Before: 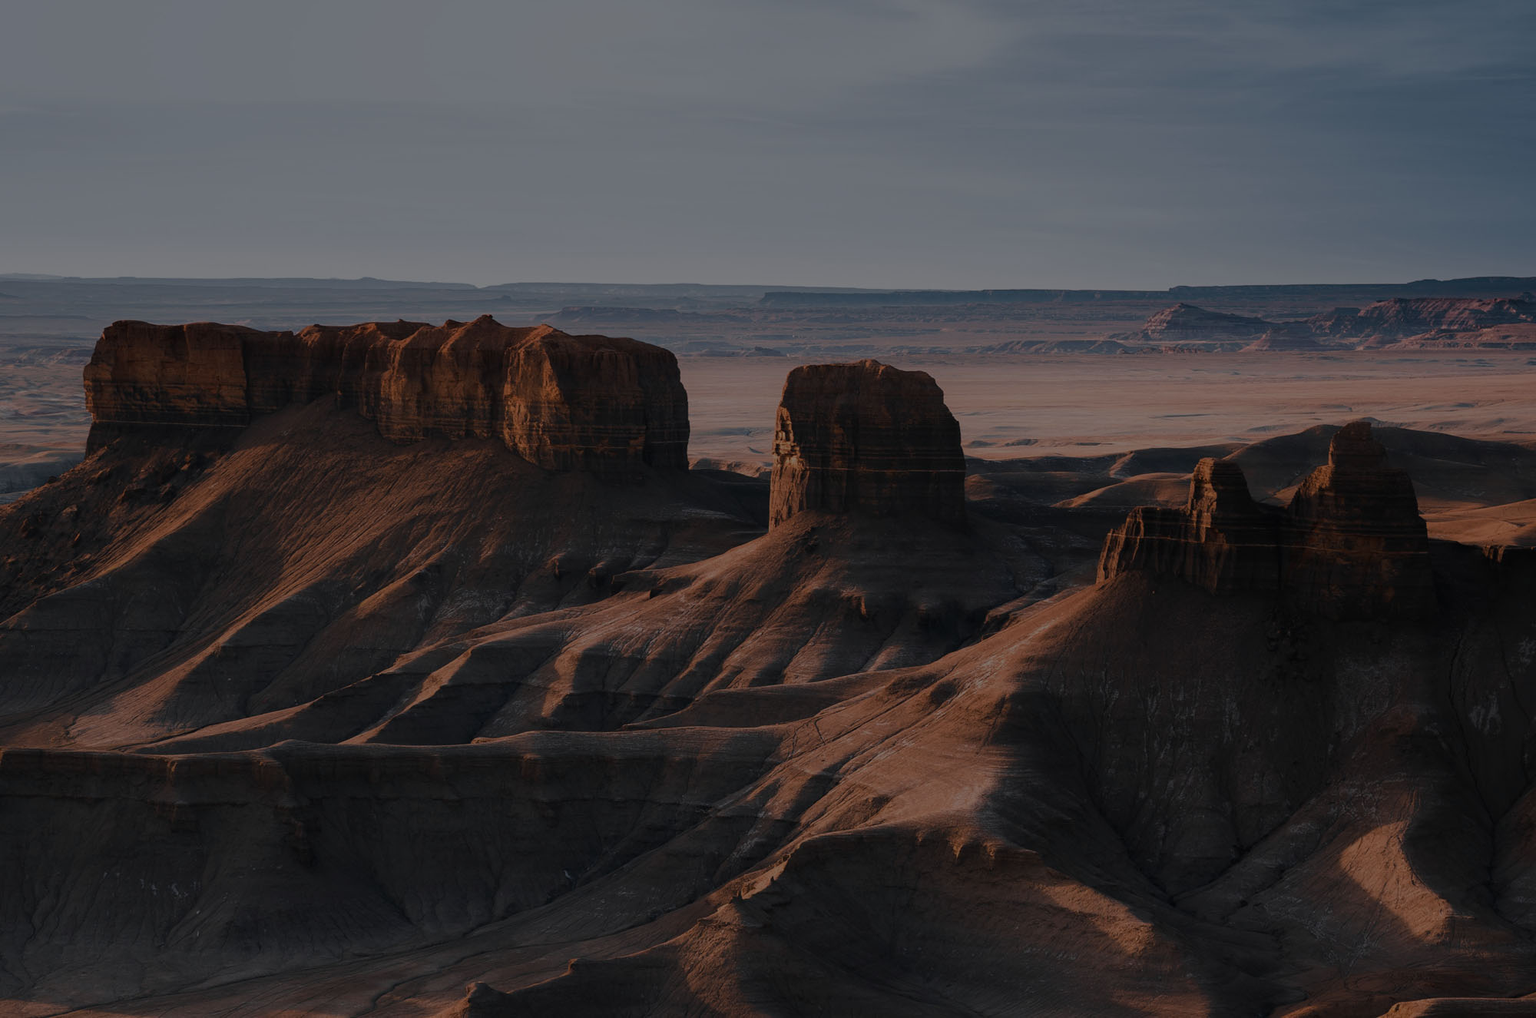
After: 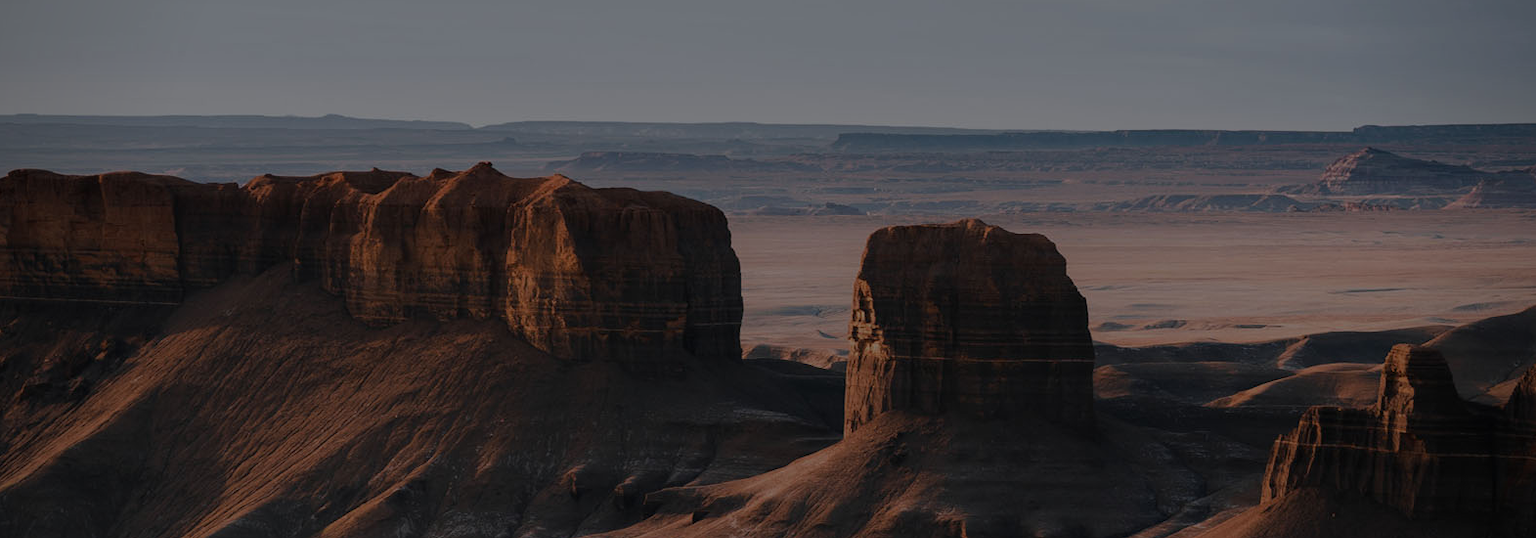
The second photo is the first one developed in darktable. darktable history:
vignetting: fall-off radius 63.6%, brightness -0.579, saturation -0.256
crop: left 6.949%, top 18.482%, right 14.476%, bottom 39.87%
